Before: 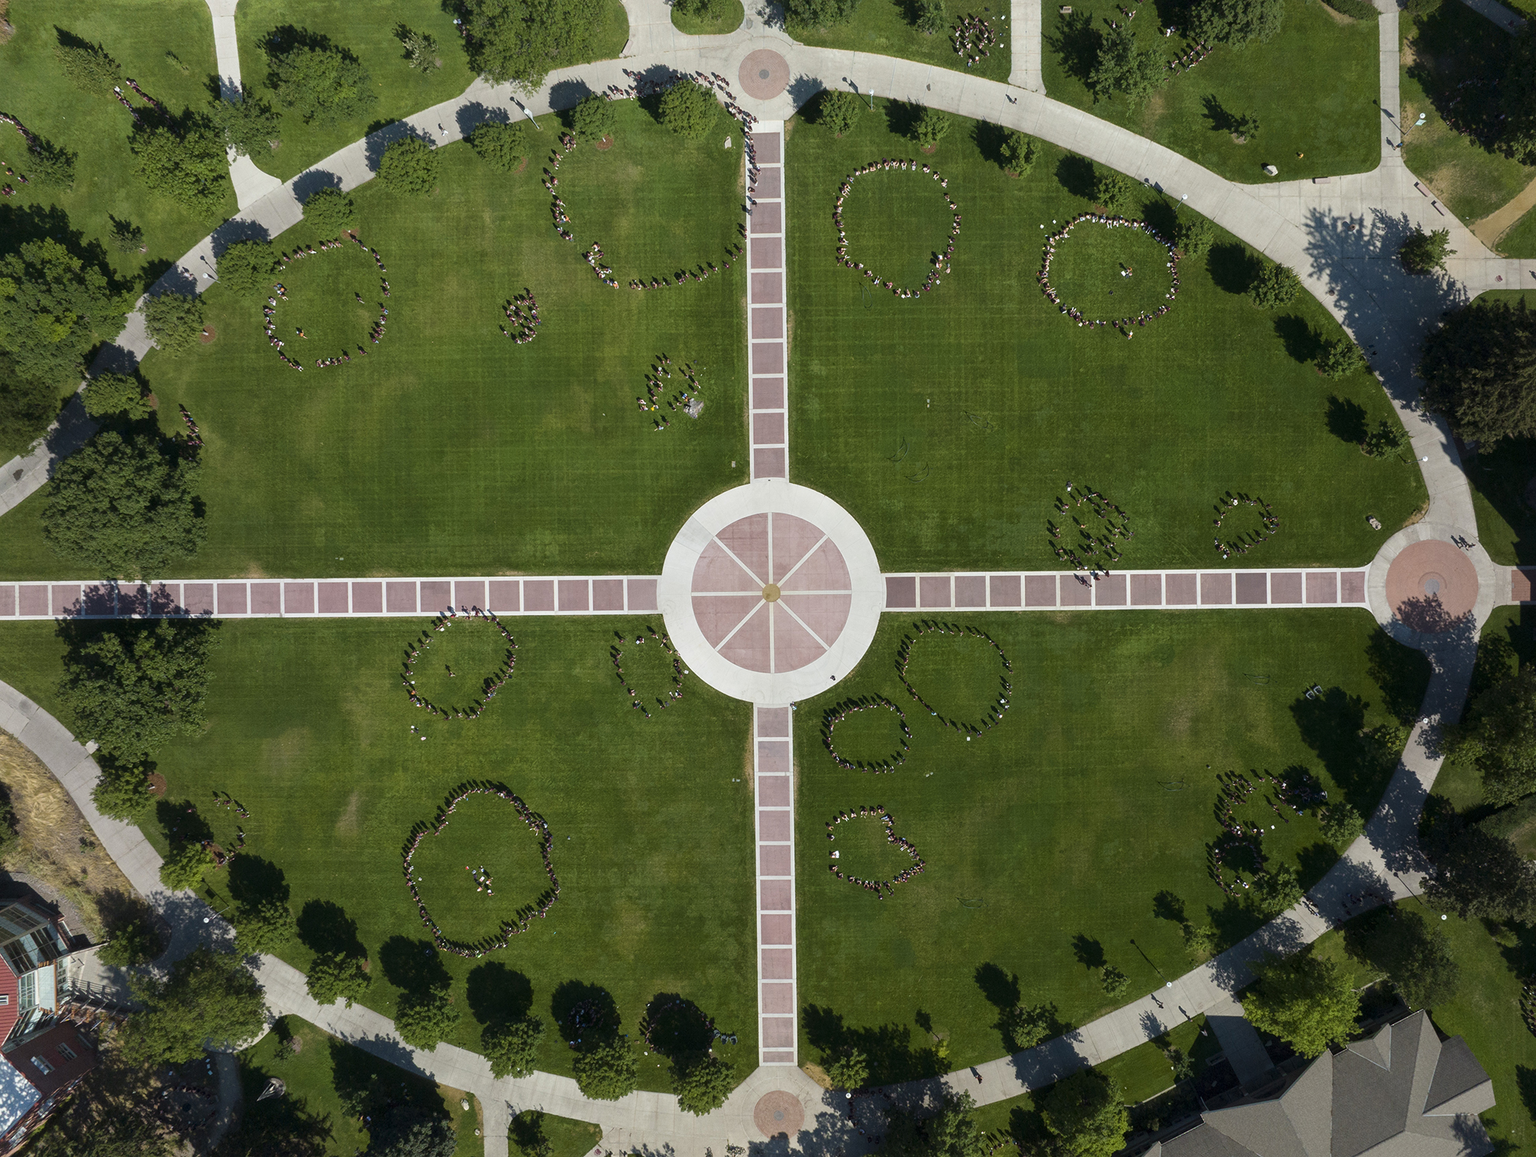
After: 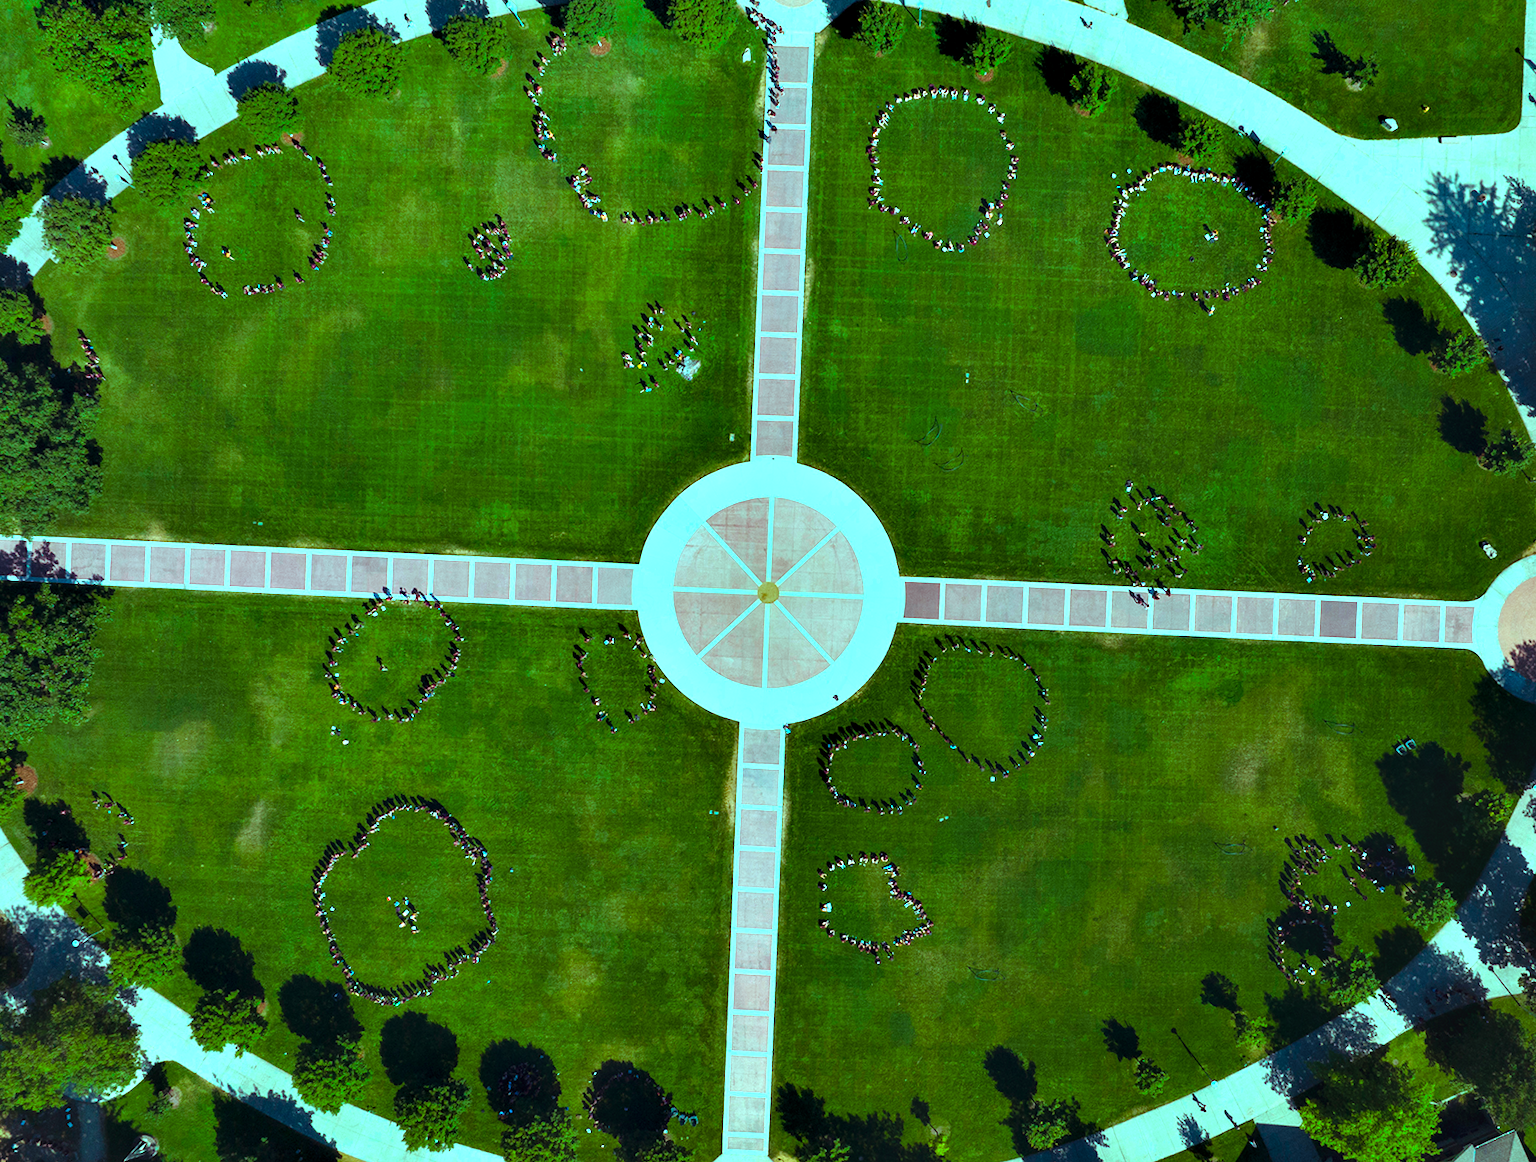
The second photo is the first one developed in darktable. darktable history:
exposure: black level correction -0.009, exposure 0.066 EV, compensate exposure bias true, compensate highlight preservation false
color balance rgb: shadows lift › chroma 1.021%, shadows lift › hue 243.27°, highlights gain › chroma 7.412%, highlights gain › hue 186.56°, perceptual saturation grading › global saturation 29.848%, global vibrance 20%
crop and rotate: angle -3.21°, left 5.061%, top 5.169%, right 4.693%, bottom 4.132%
contrast equalizer: y [[0.6 ×6], [0.55 ×6], [0 ×6], [0 ×6], [0 ×6]]
